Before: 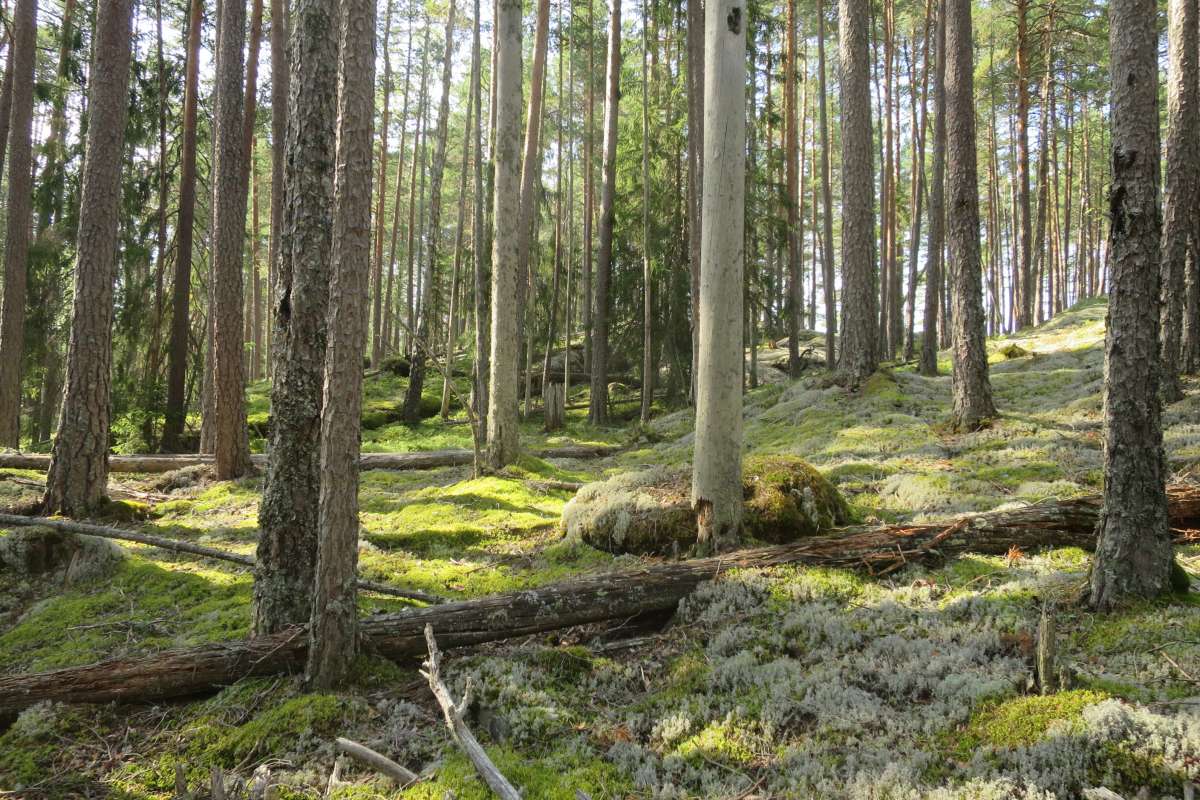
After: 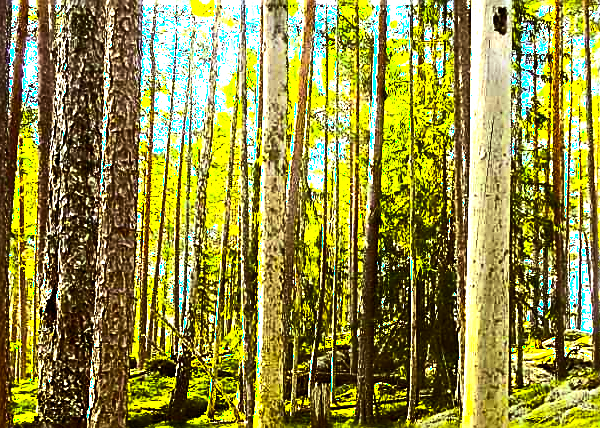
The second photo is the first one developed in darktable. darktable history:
rgb levels: mode RGB, independent channels, levels [[0, 0.5, 1], [0, 0.521, 1], [0, 0.536, 1]]
sharpen: radius 1.685, amount 1.294
levels: mode automatic, black 0.023%, white 99.97%, levels [0.062, 0.494, 0.925]
contrast brightness saturation: contrast 0.28
exposure: exposure 0.2 EV, compensate highlight preservation false
color balance rgb: linear chroma grading › shadows -30%, linear chroma grading › global chroma 35%, perceptual saturation grading › global saturation 75%, perceptual saturation grading › shadows -30%, perceptual brilliance grading › highlights 75%, perceptual brilliance grading › shadows -30%, global vibrance 35%
crop: left 19.556%, right 30.401%, bottom 46.458%
